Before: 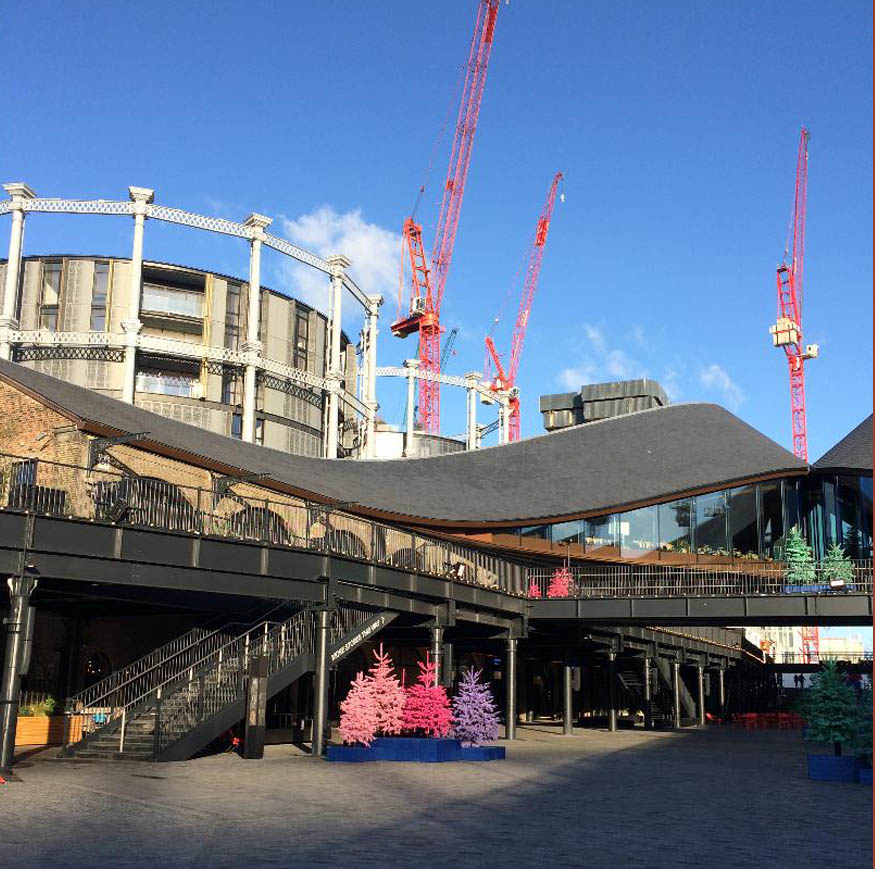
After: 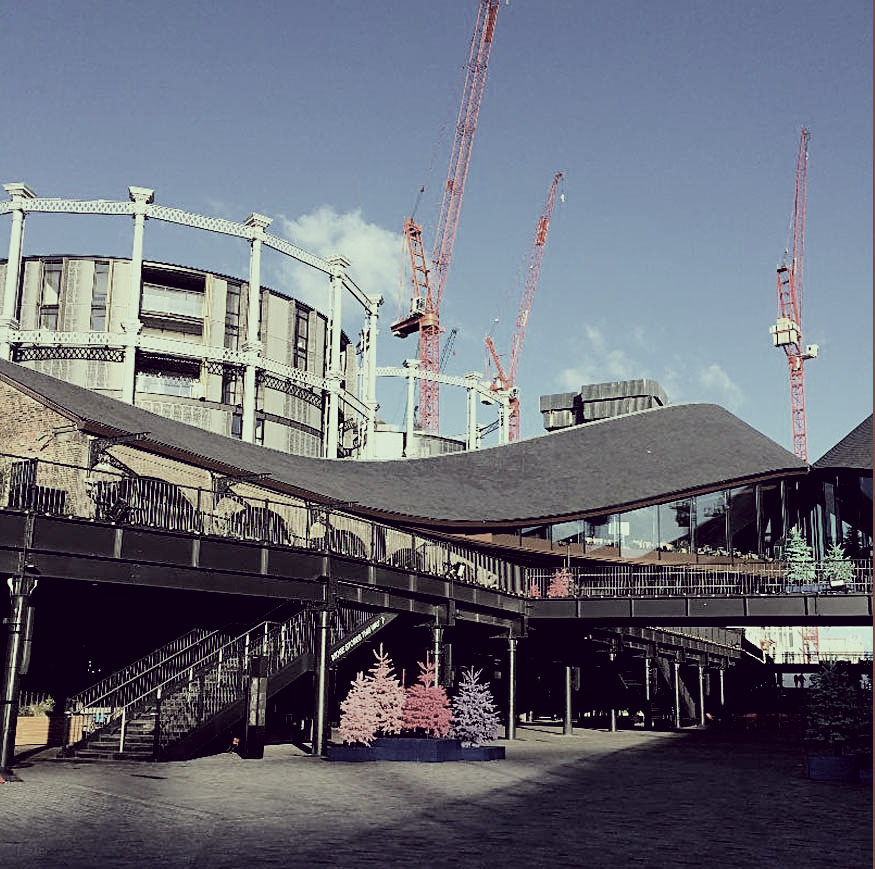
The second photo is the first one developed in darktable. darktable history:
filmic rgb: black relative exposure -5 EV, hardness 2.88, contrast 1.3
sharpen: on, module defaults
color correction: highlights a* -20.17, highlights b* 20.27, shadows a* 20.03, shadows b* -20.46, saturation 0.43
